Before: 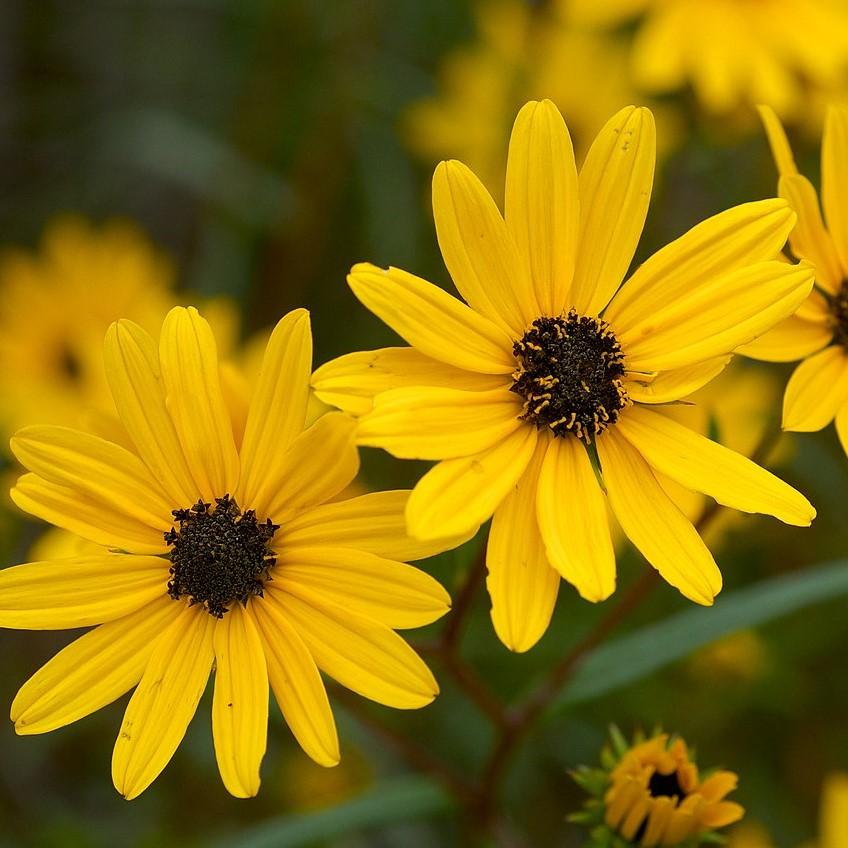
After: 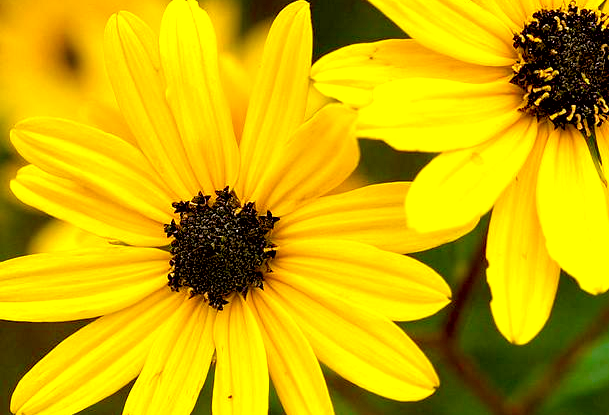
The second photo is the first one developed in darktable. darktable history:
crop: top 36.405%, right 28.176%, bottom 14.654%
contrast equalizer: y [[0.526, 0.53, 0.532, 0.532, 0.53, 0.525], [0.5 ×6], [0.5 ×6], [0 ×6], [0 ×6]], mix 0.275
local contrast: highlights 104%, shadows 99%, detail 120%, midtone range 0.2
color balance rgb: global offset › luminance -1.446%, linear chroma grading › global chroma 8.784%, perceptual saturation grading › global saturation 0.588%, perceptual saturation grading › highlights -8.849%, perceptual saturation grading › mid-tones 18.502%, perceptual saturation grading › shadows 28.391%, global vibrance 45.321%
exposure: black level correction 0, exposure 0.704 EV, compensate highlight preservation false
color correction: highlights a* -2.76, highlights b* -2.43, shadows a* 2.05, shadows b* 2.68
